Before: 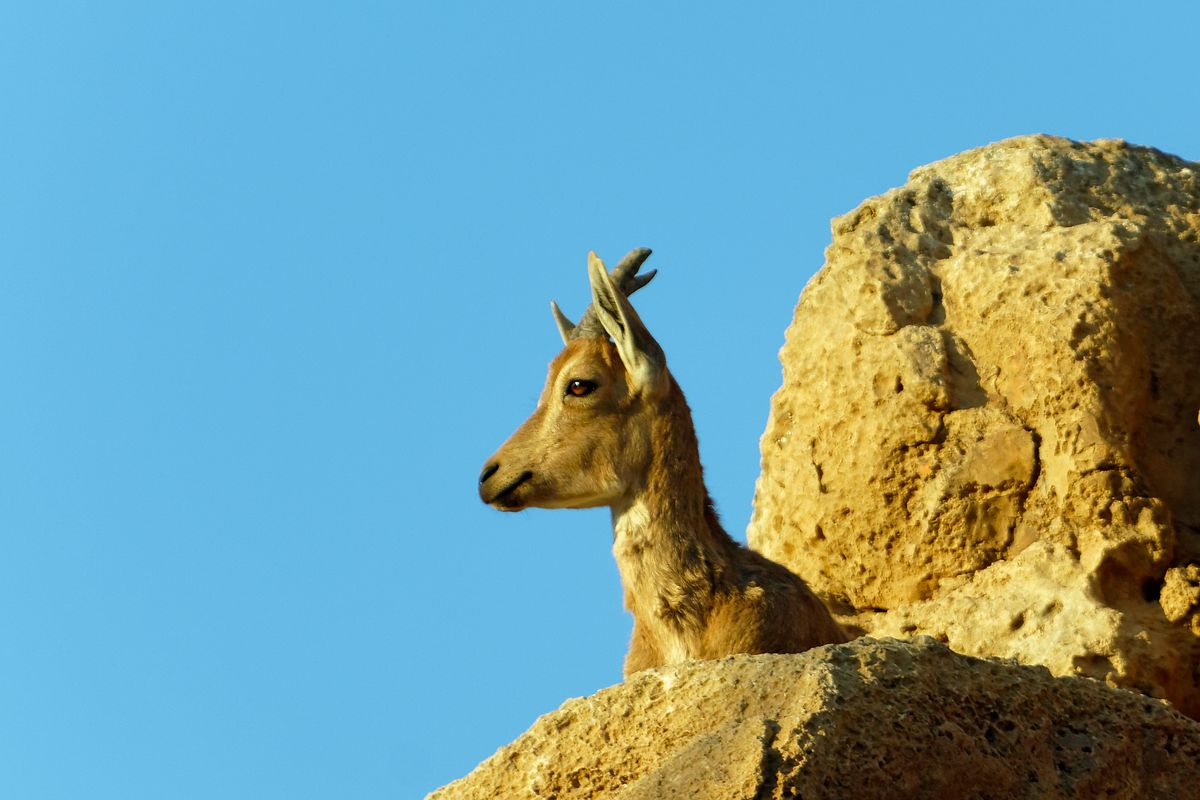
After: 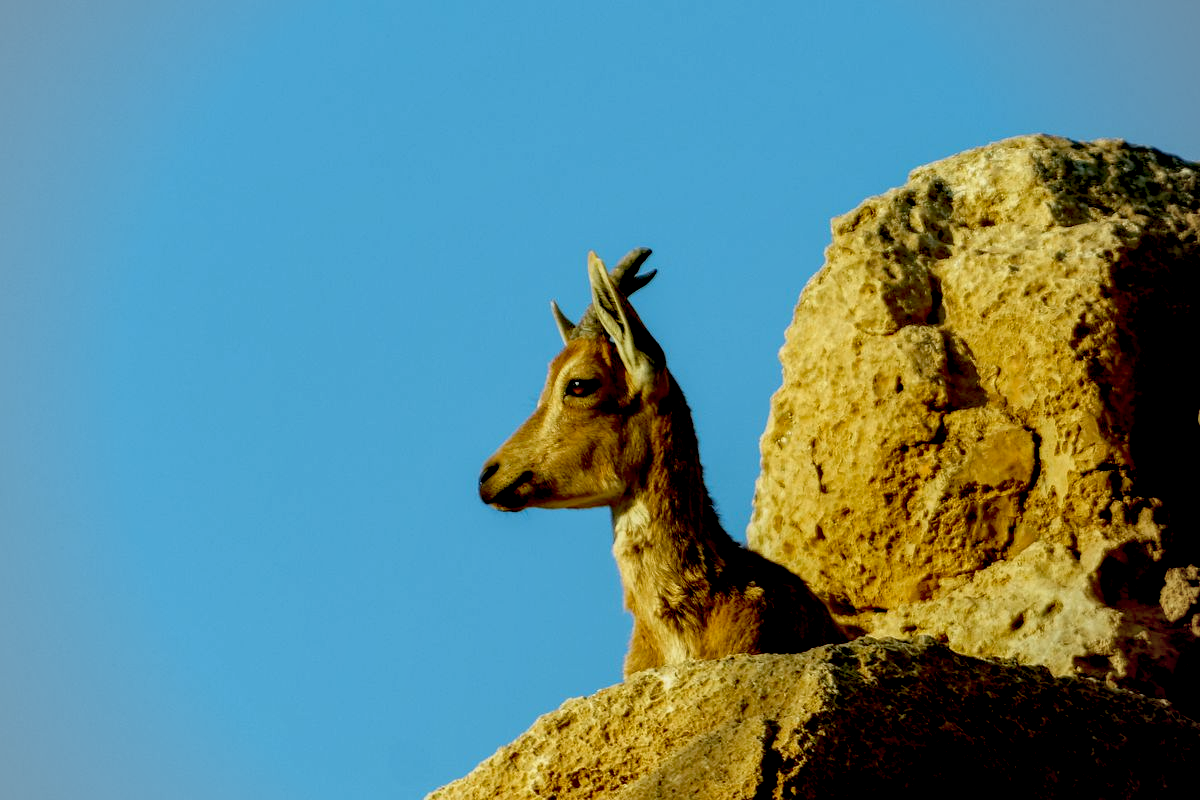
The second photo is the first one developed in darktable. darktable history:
vignetting: brightness -0.345, unbound false
local contrast: on, module defaults
exposure: black level correction 0.045, exposure -0.235 EV, compensate highlight preservation false
